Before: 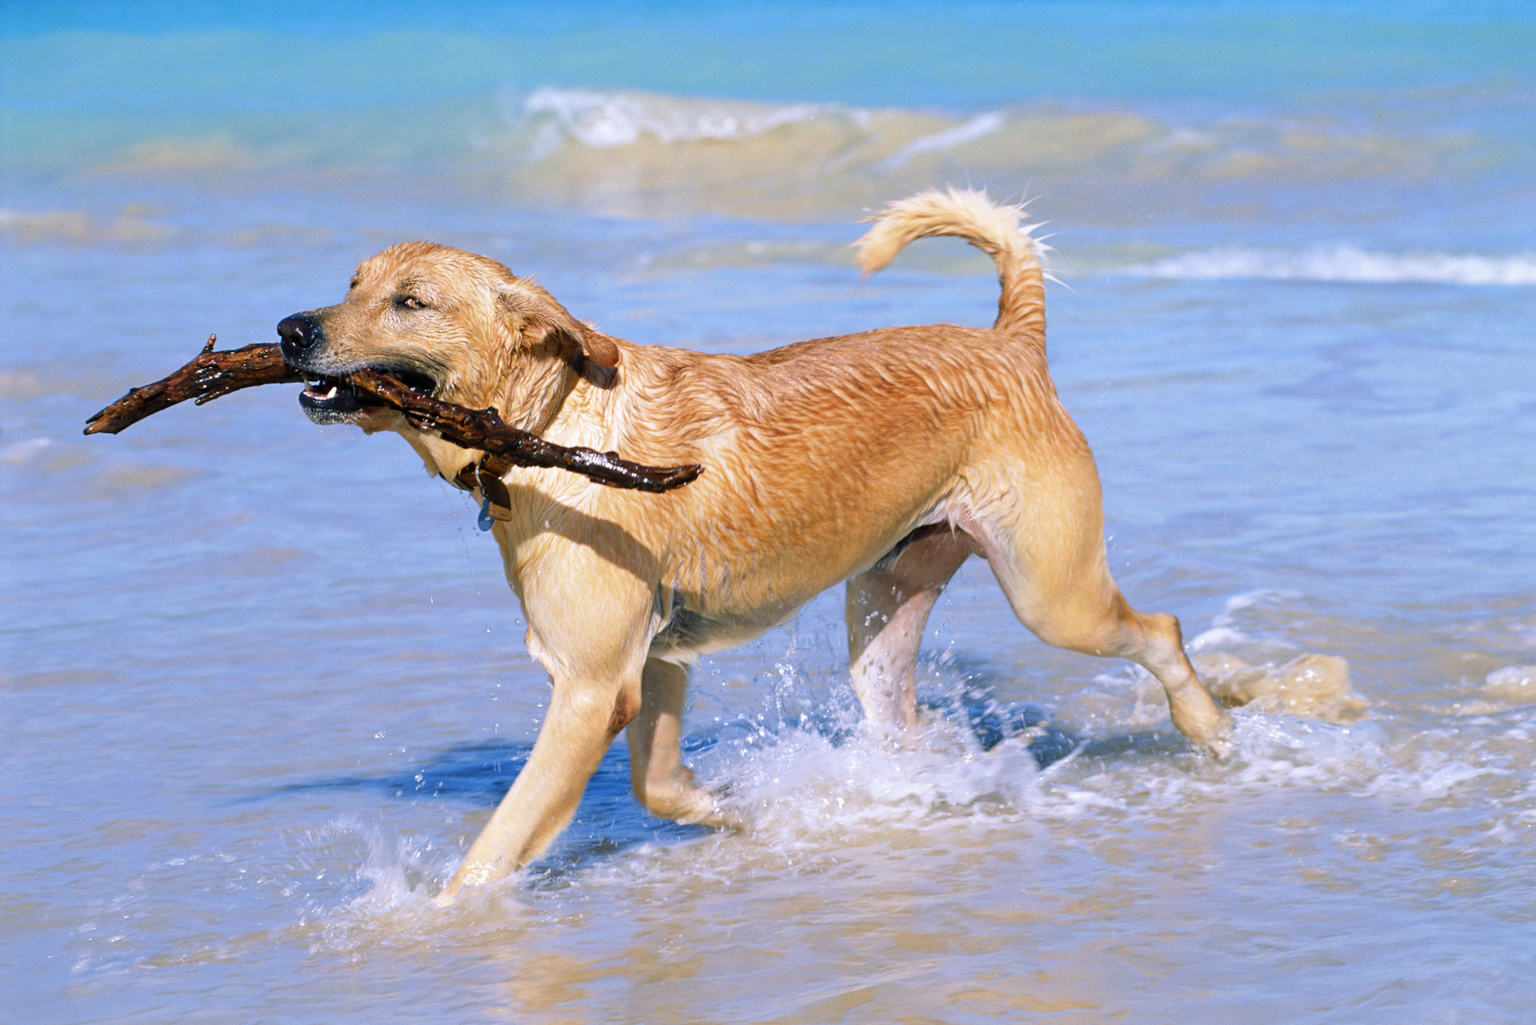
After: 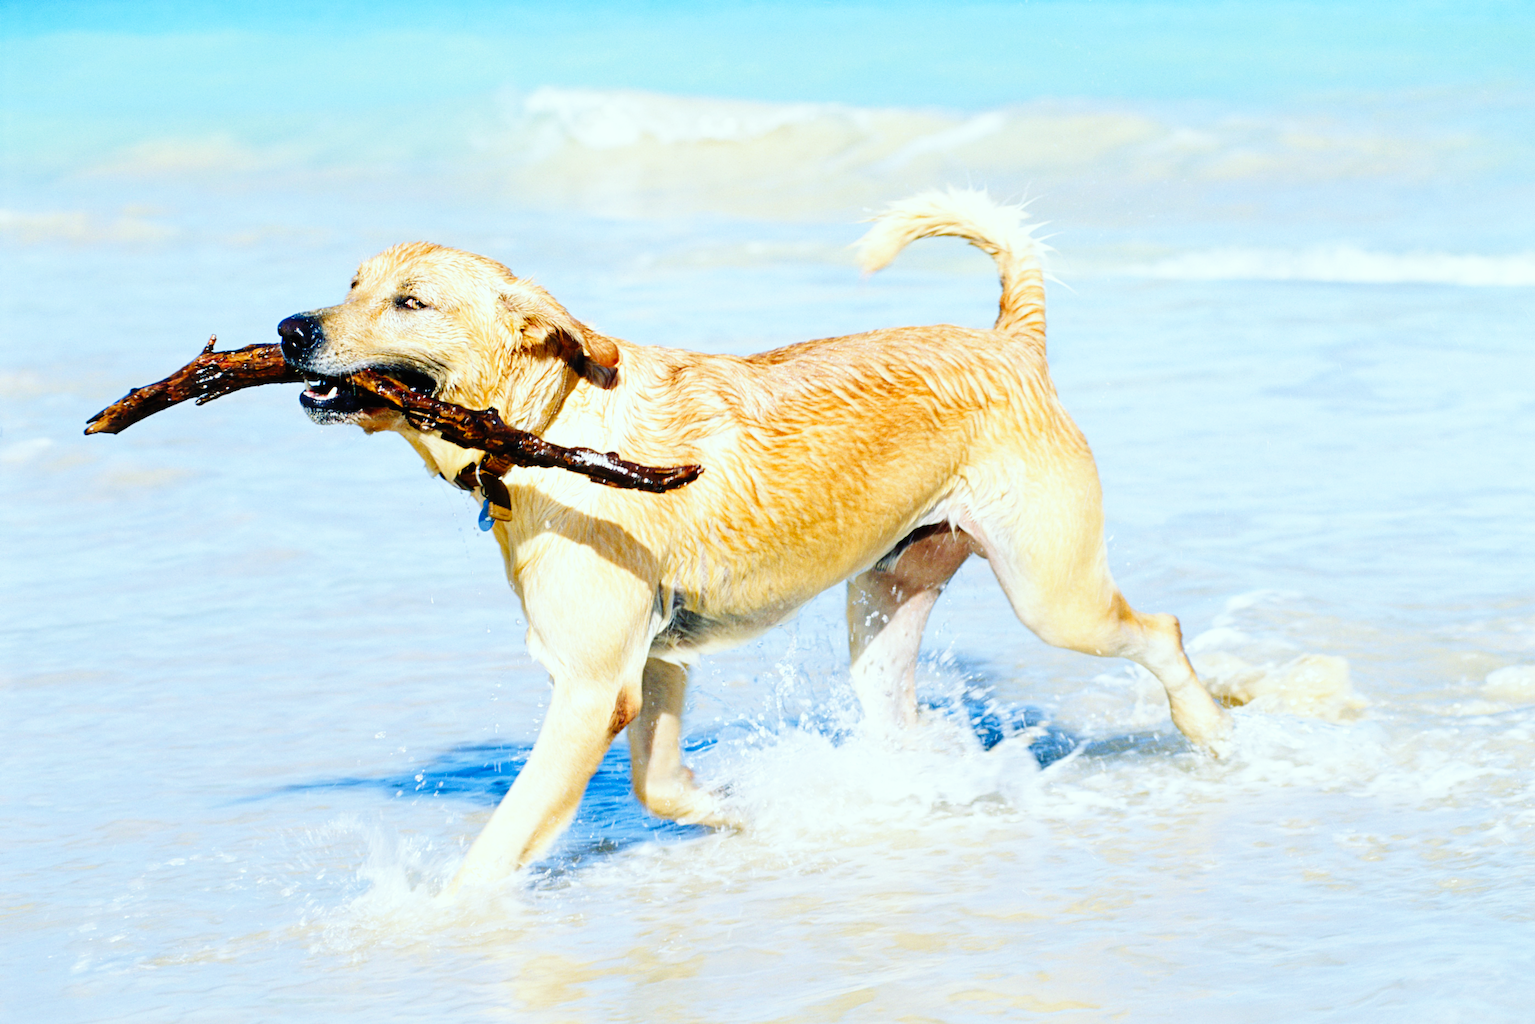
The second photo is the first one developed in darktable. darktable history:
color correction: highlights a* -6.36, highlights b* 0.875
base curve: curves: ch0 [(0, 0) (0, 0) (0.002, 0.001) (0.008, 0.003) (0.019, 0.011) (0.037, 0.037) (0.064, 0.11) (0.102, 0.232) (0.152, 0.379) (0.216, 0.524) (0.296, 0.665) (0.394, 0.789) (0.512, 0.881) (0.651, 0.945) (0.813, 0.986) (1, 1)], preserve colors none
